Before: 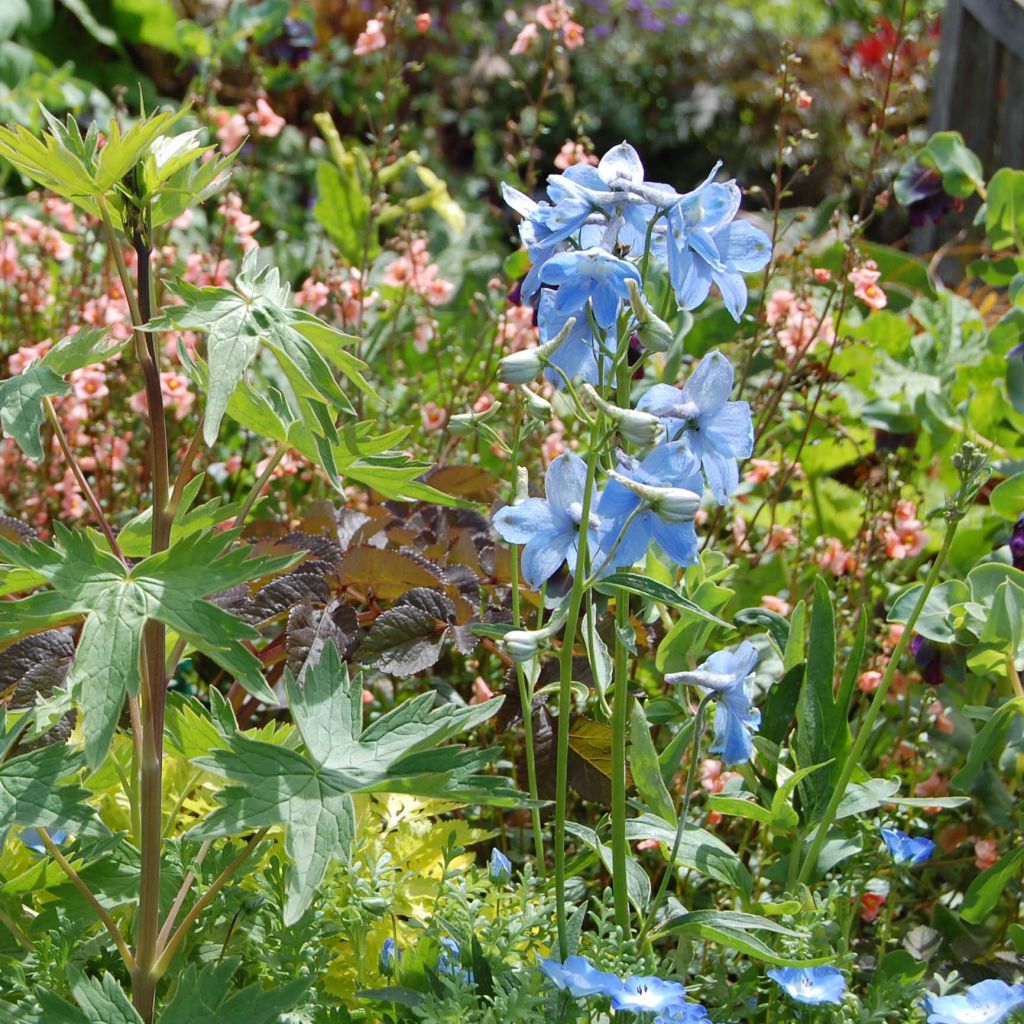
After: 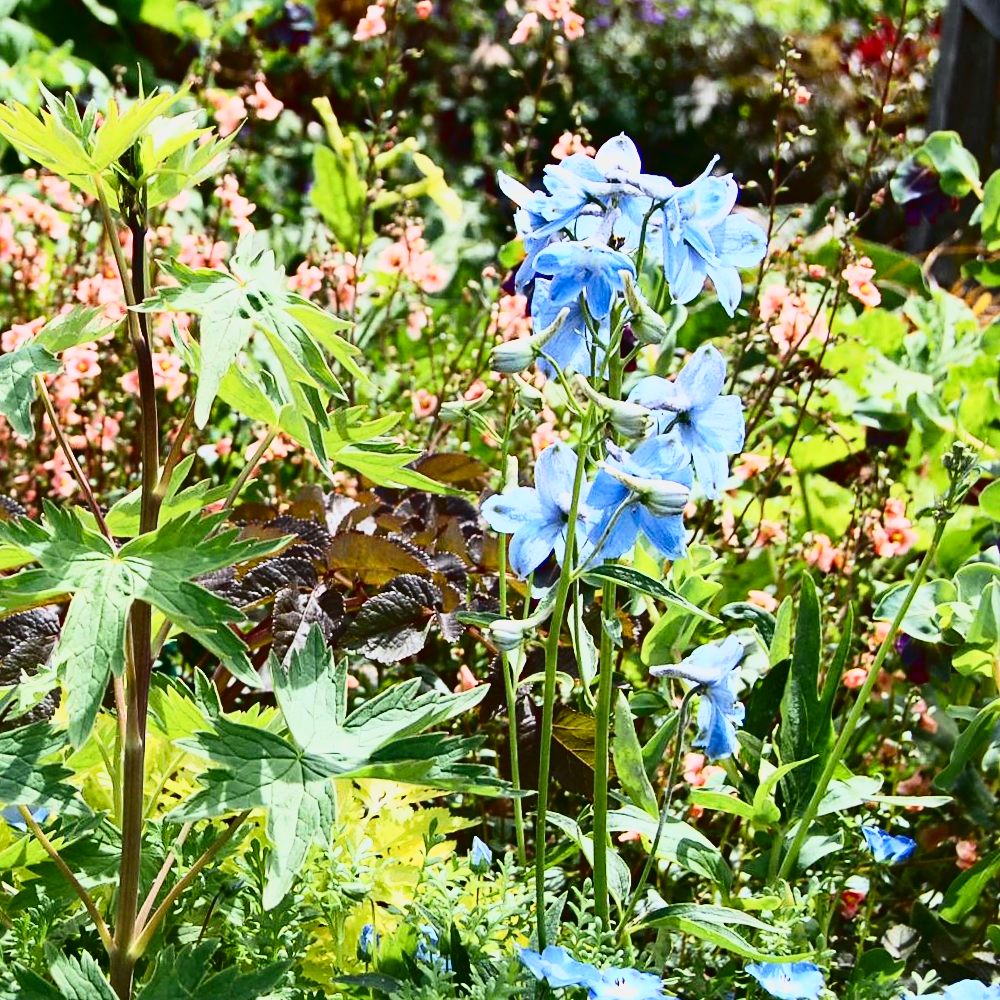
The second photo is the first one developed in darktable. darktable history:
sharpen: amount 0.216
haze removal: compatibility mode true
crop and rotate: angle -1.36°
tone curve: curves: ch0 [(0, 0.029) (0.087, 0.084) (0.227, 0.239) (0.46, 0.576) (0.657, 0.796) (0.861, 0.932) (0.997, 0.951)]; ch1 [(0, 0) (0.353, 0.344) (0.45, 0.46) (0.502, 0.494) (0.534, 0.523) (0.573, 0.576) (0.602, 0.631) (0.647, 0.669) (1, 1)]; ch2 [(0, 0) (0.333, 0.346) (0.385, 0.395) (0.44, 0.466) (0.5, 0.493) (0.521, 0.56) (0.553, 0.579) (0.573, 0.599) (0.667, 0.777) (1, 1)], color space Lab, linked channels, preserve colors none
contrast brightness saturation: contrast 0.296
tone equalizer: on, module defaults
